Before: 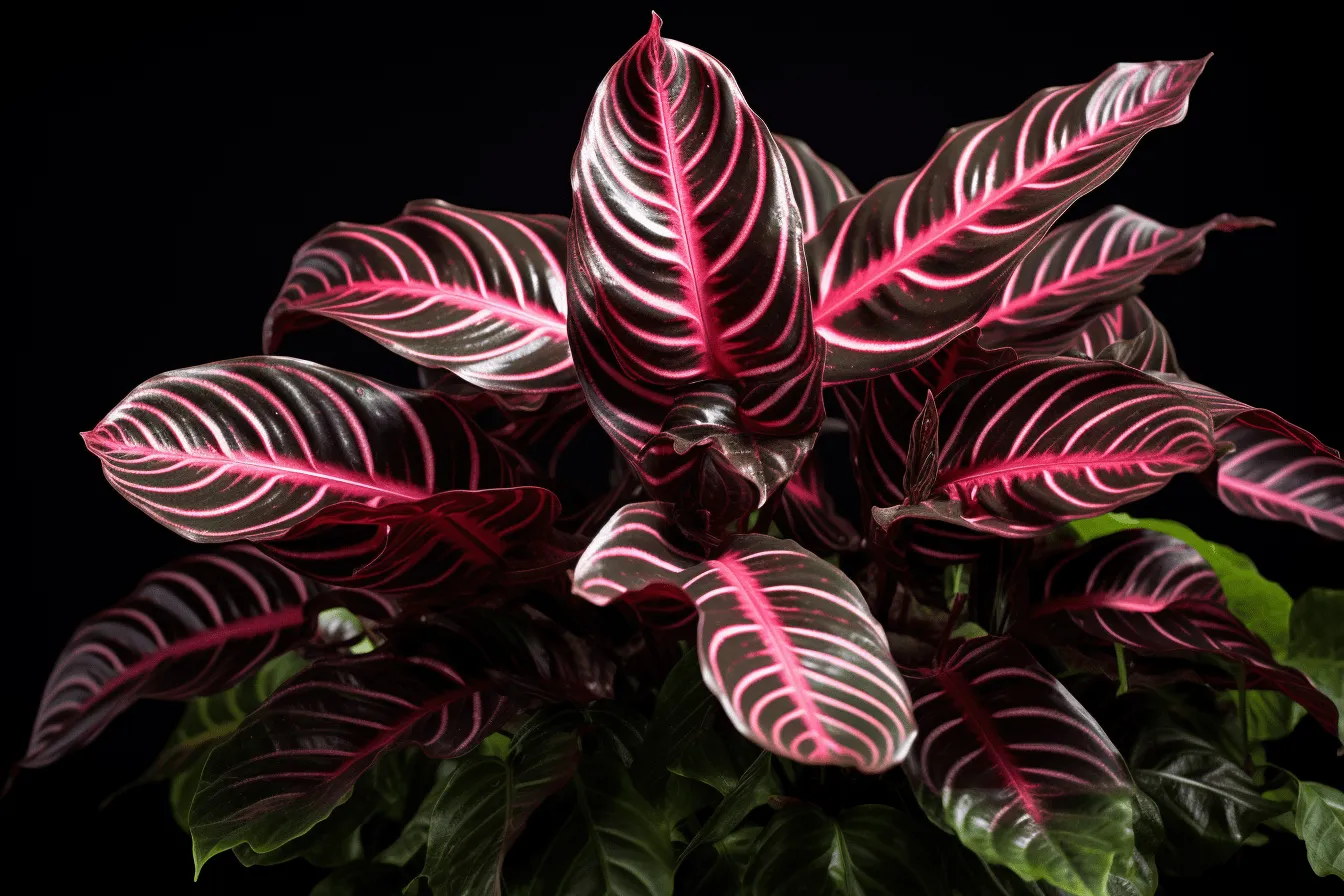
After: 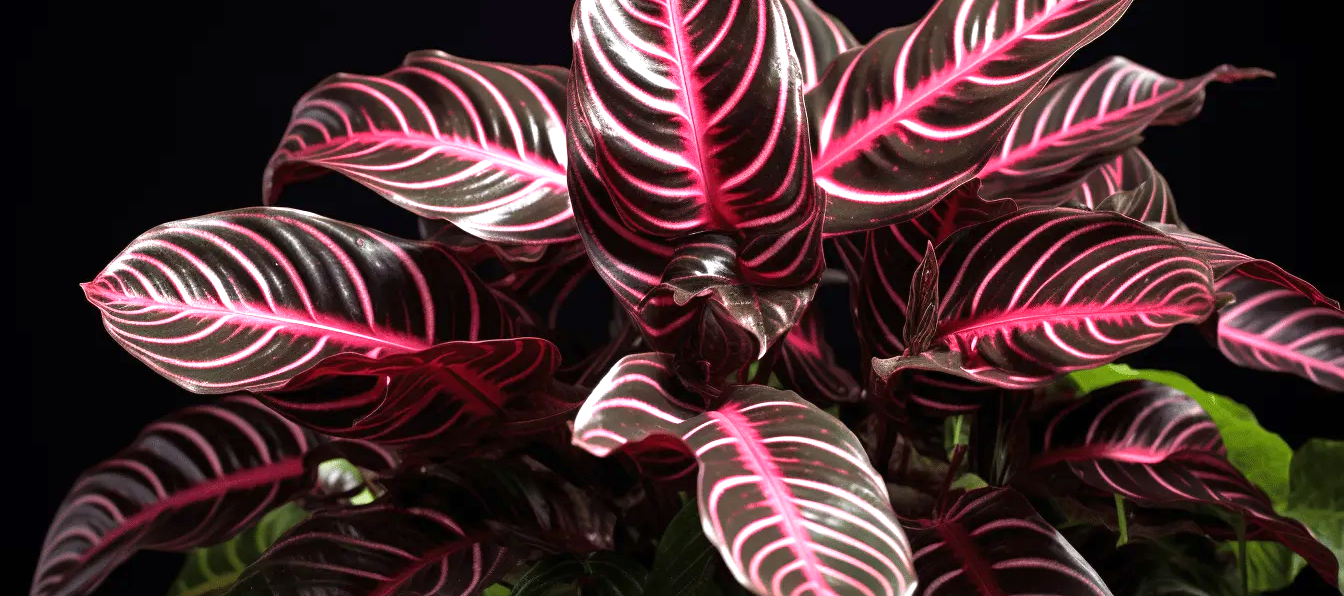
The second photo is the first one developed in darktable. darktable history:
color balance rgb: global vibrance -1%, saturation formula JzAzBz (2021)
exposure: black level correction 0, exposure 0.7 EV, compensate exposure bias true, compensate highlight preservation false
crop: top 16.727%, bottom 16.727%
